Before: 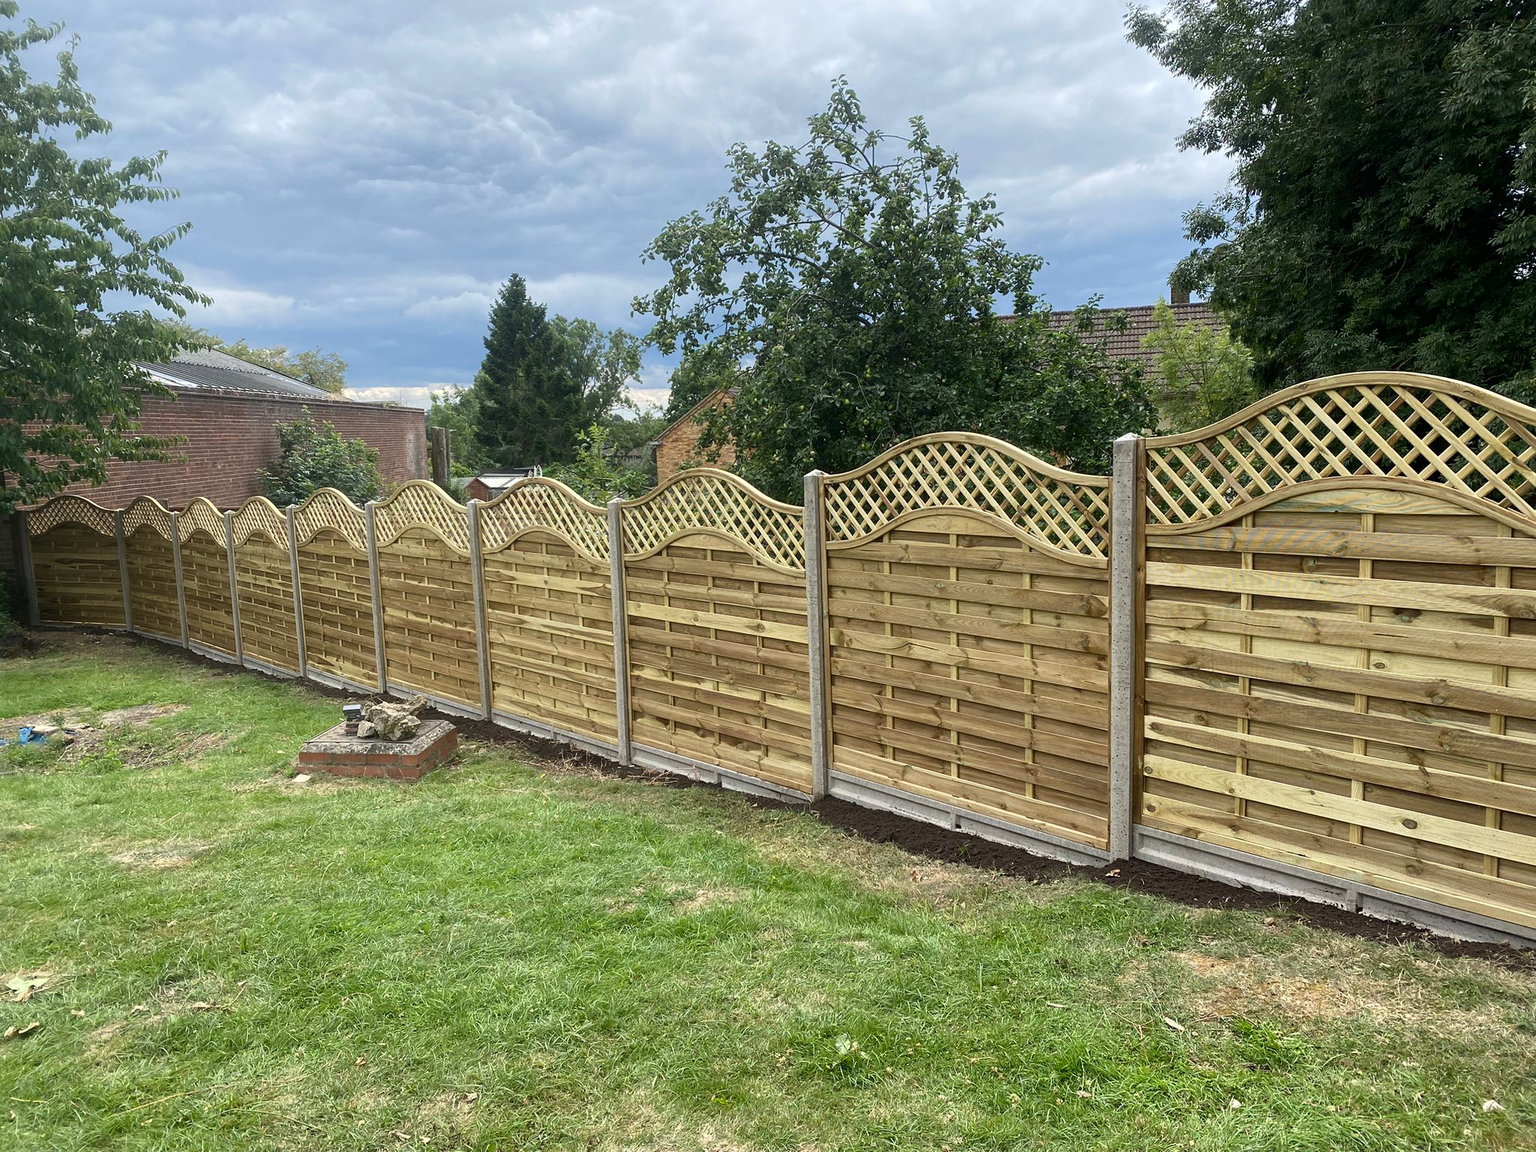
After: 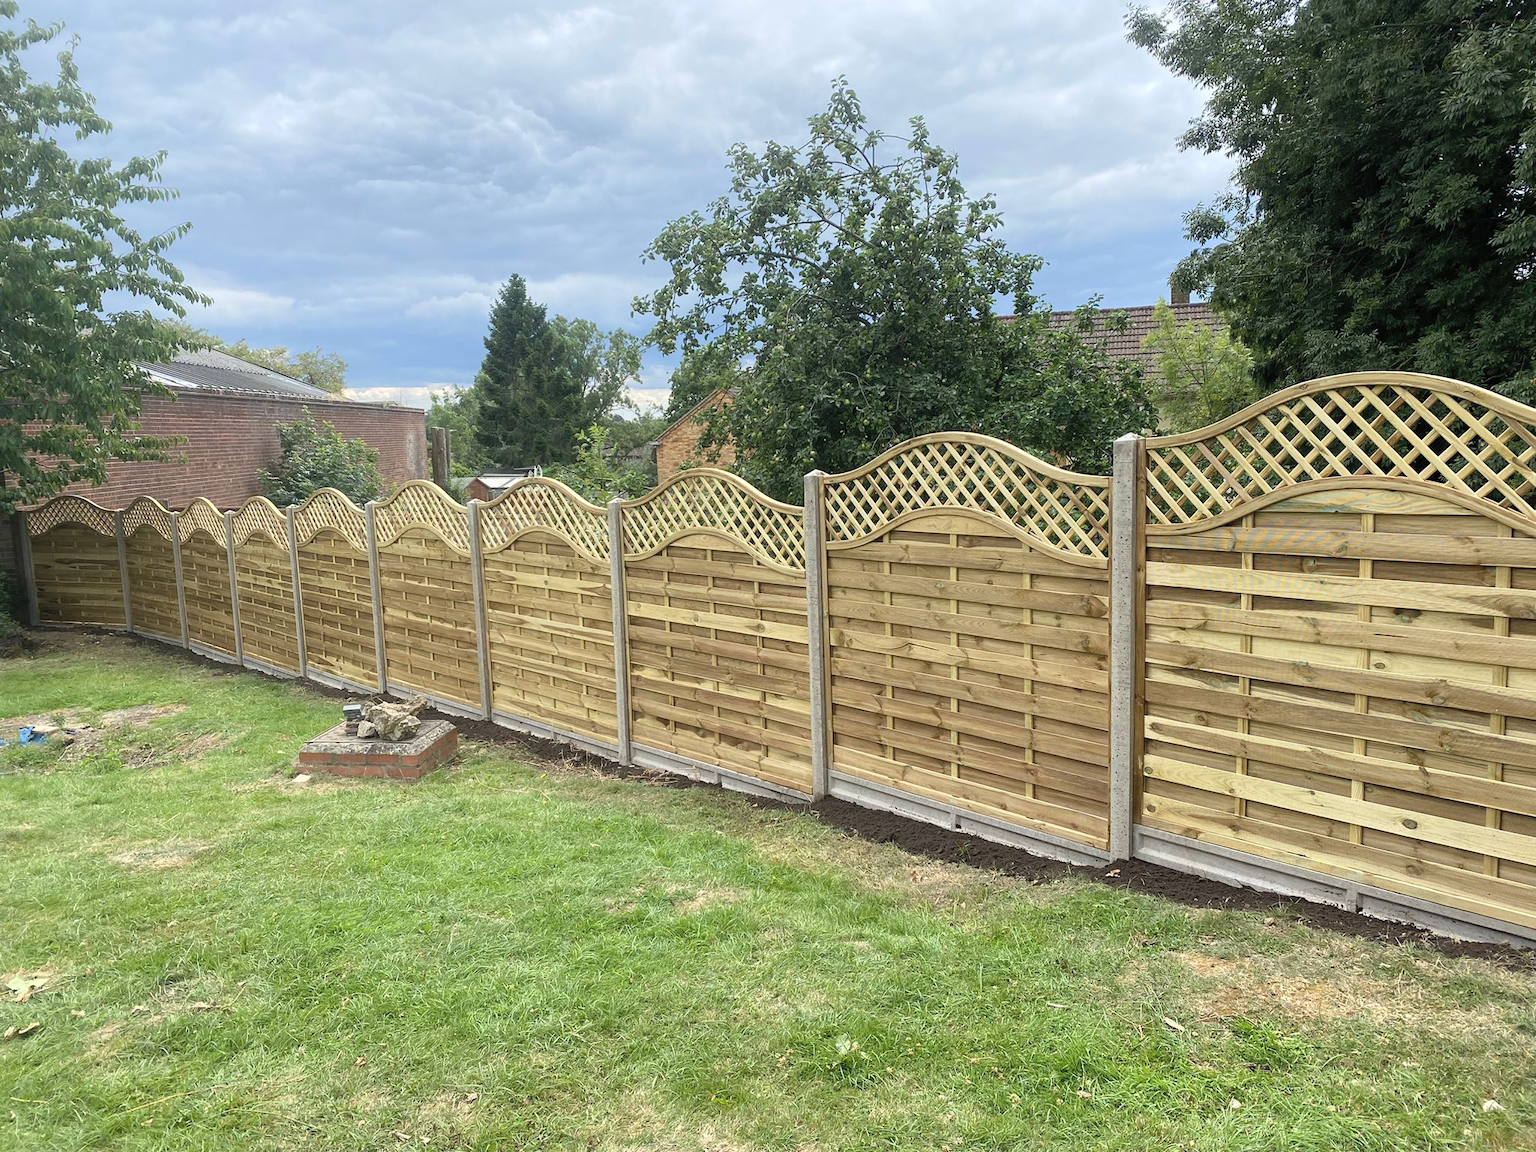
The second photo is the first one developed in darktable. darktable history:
contrast brightness saturation: brightness 0.137
